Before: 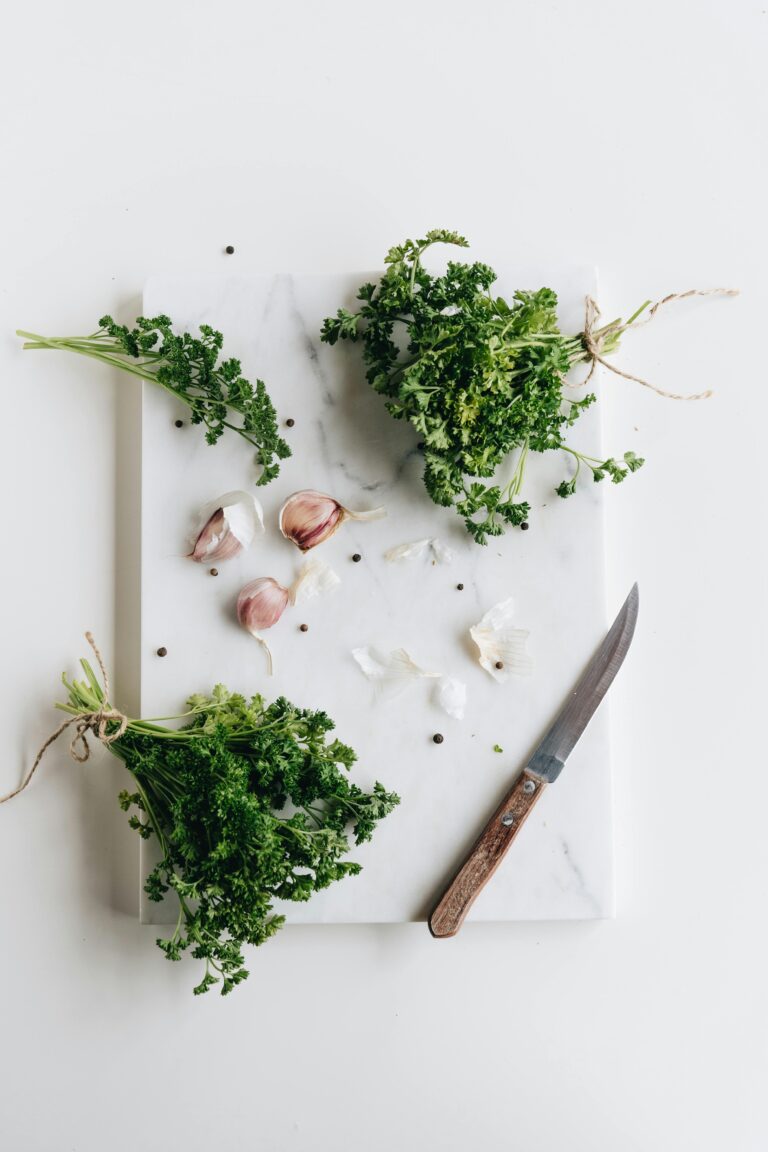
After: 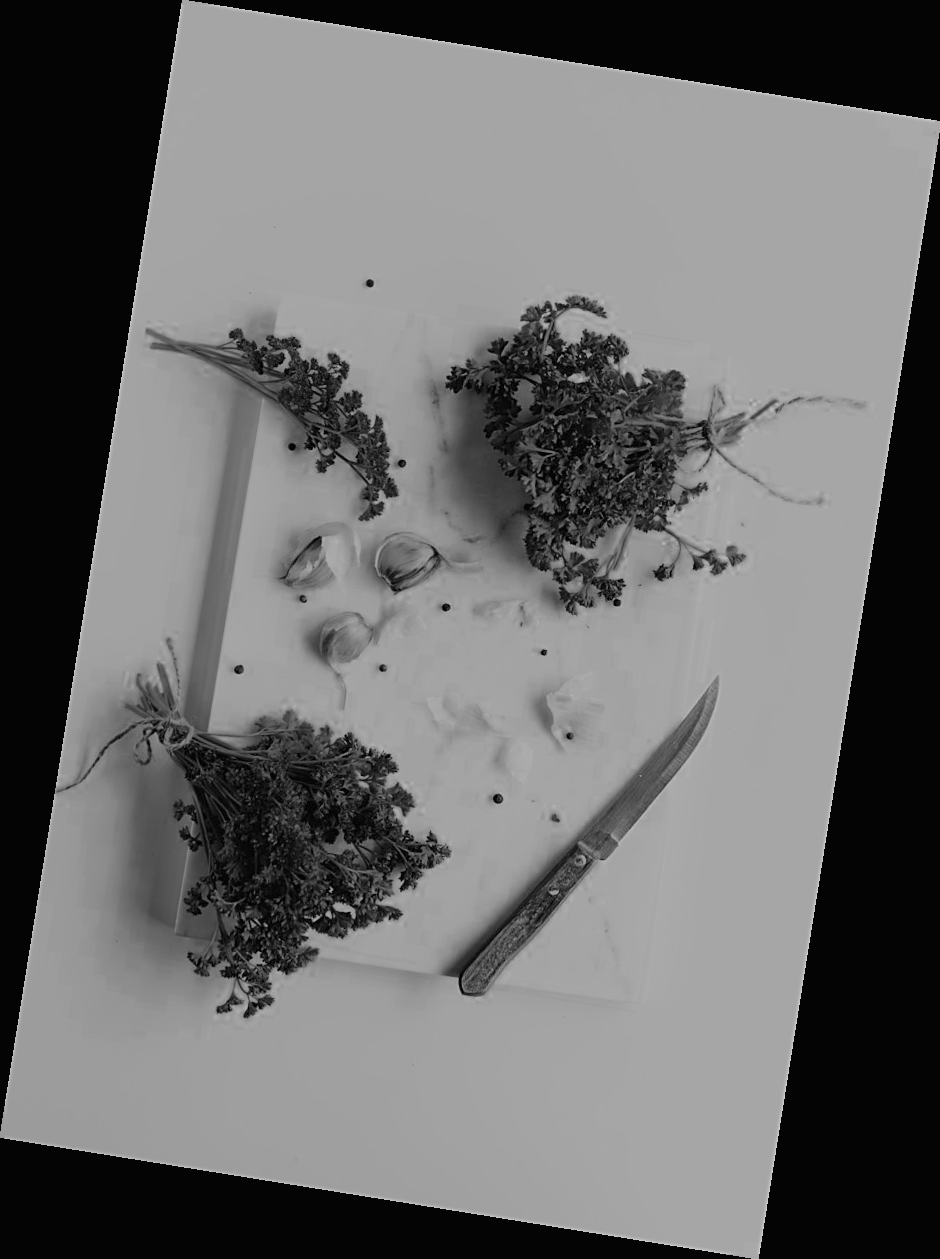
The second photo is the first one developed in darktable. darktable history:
rotate and perspective: rotation 9.12°, automatic cropping off
tone curve: curves: ch0 [(0.016, 0.011) (0.204, 0.146) (0.515, 0.476) (0.78, 0.795) (1, 0.981)], color space Lab, linked channels, preserve colors none
color zones: curves: ch0 [(0.287, 0.048) (0.493, 0.484) (0.737, 0.816)]; ch1 [(0, 0) (0.143, 0) (0.286, 0) (0.429, 0) (0.571, 0) (0.714, 0) (0.857, 0)]
white balance: red 1.123, blue 0.83
sharpen: on, module defaults
exposure: exposure 0.207 EV, compensate highlight preservation false
